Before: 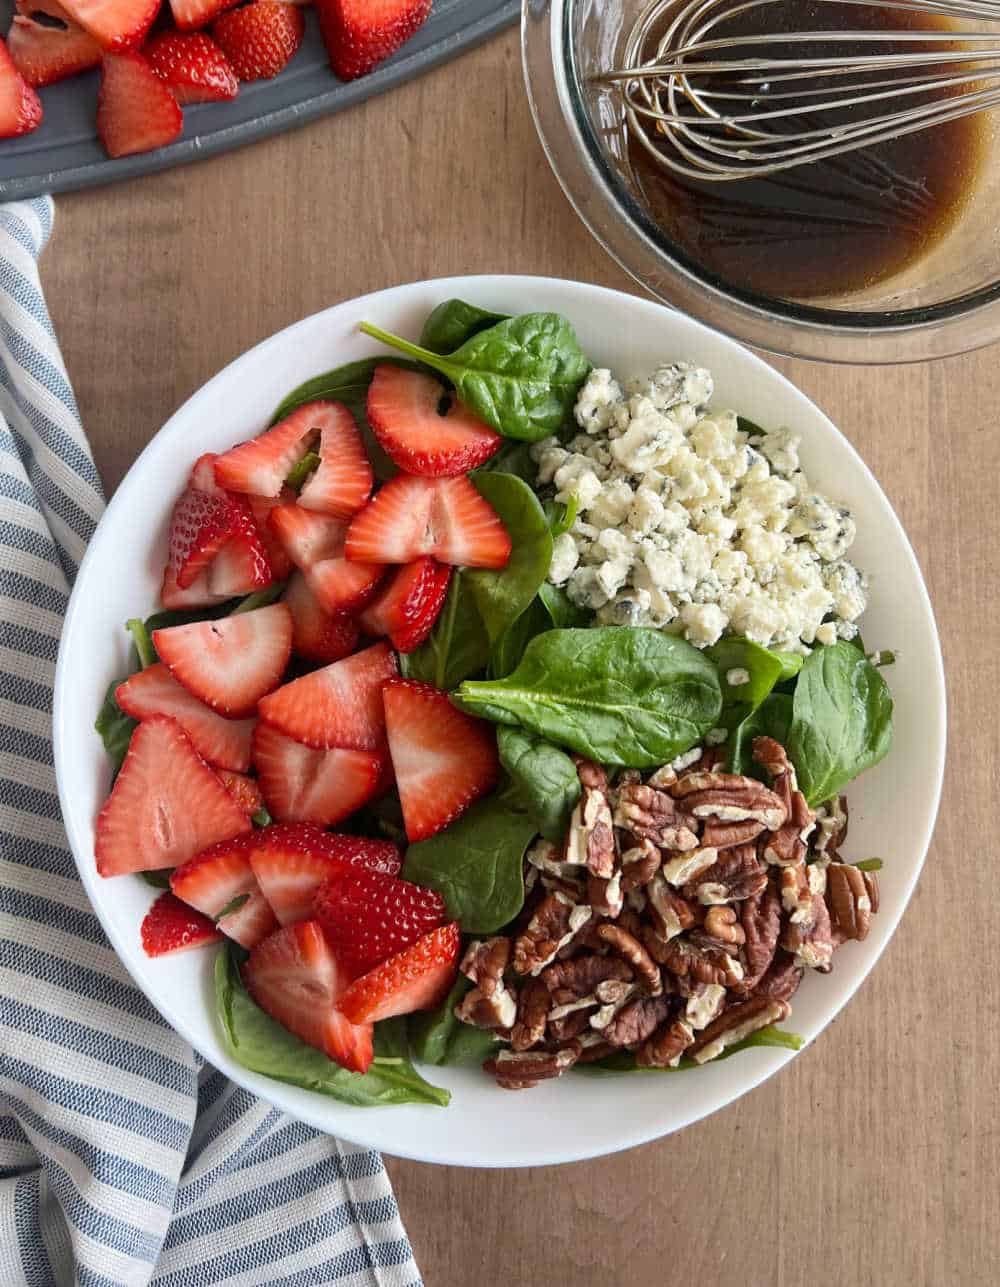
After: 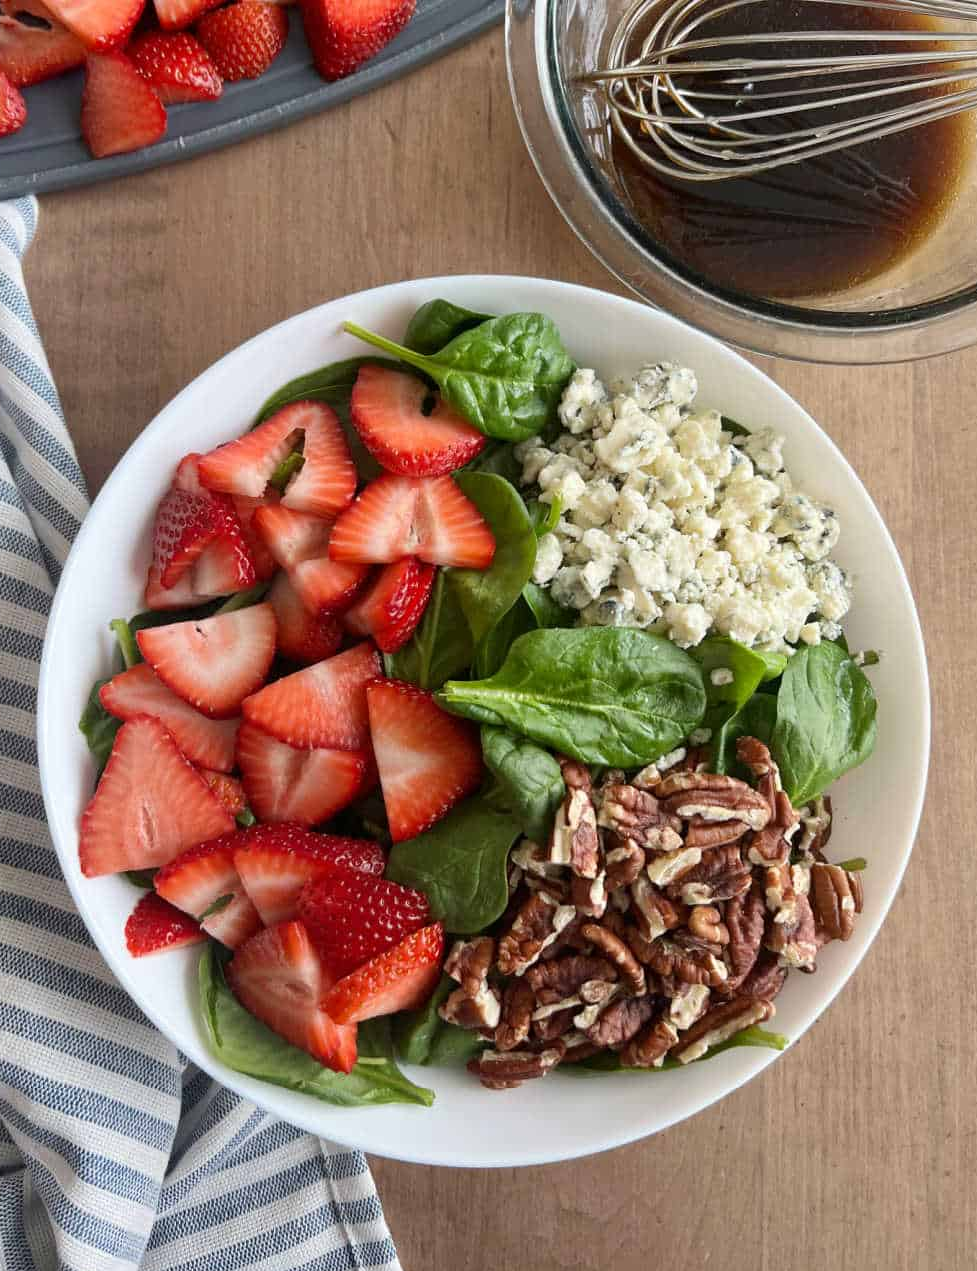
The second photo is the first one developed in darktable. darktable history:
crop and rotate: left 1.676%, right 0.579%, bottom 1.192%
